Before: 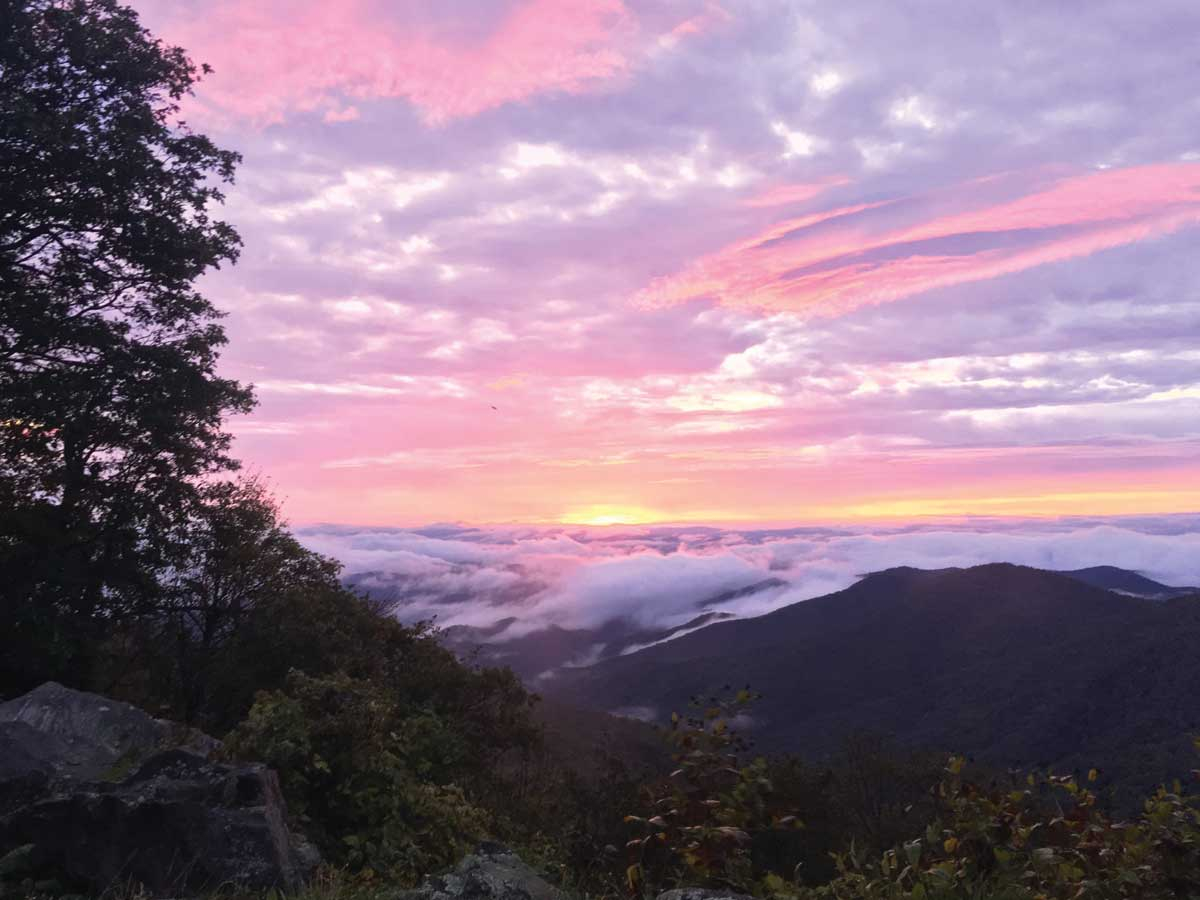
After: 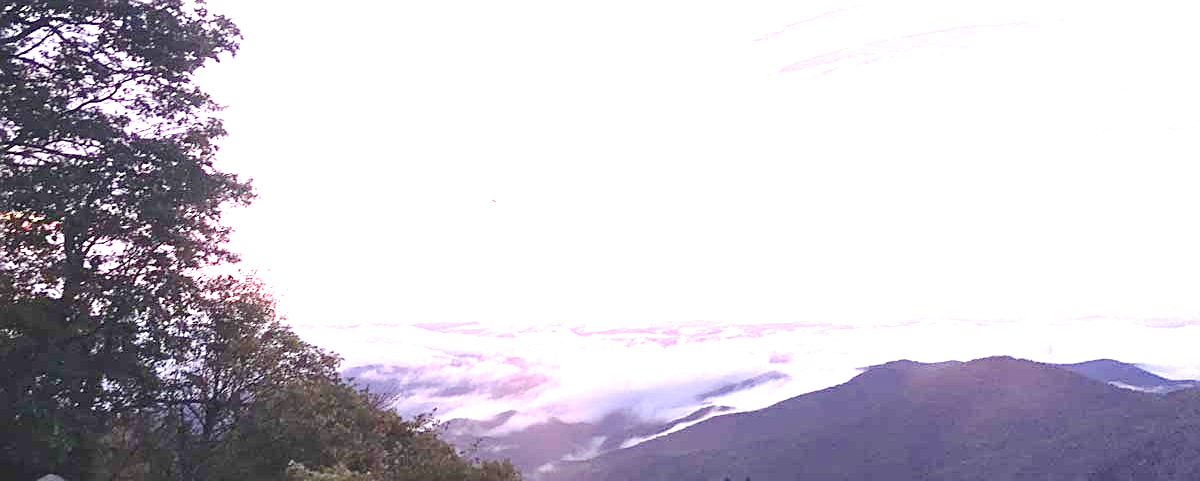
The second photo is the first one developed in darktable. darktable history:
exposure: black level correction 0, exposure 1.75 EV, compensate exposure bias true, compensate highlight preservation false
sharpen: on, module defaults
crop and rotate: top 23.043%, bottom 23.437%
base curve: curves: ch0 [(0, 0) (0.158, 0.273) (0.879, 0.895) (1, 1)], preserve colors none
